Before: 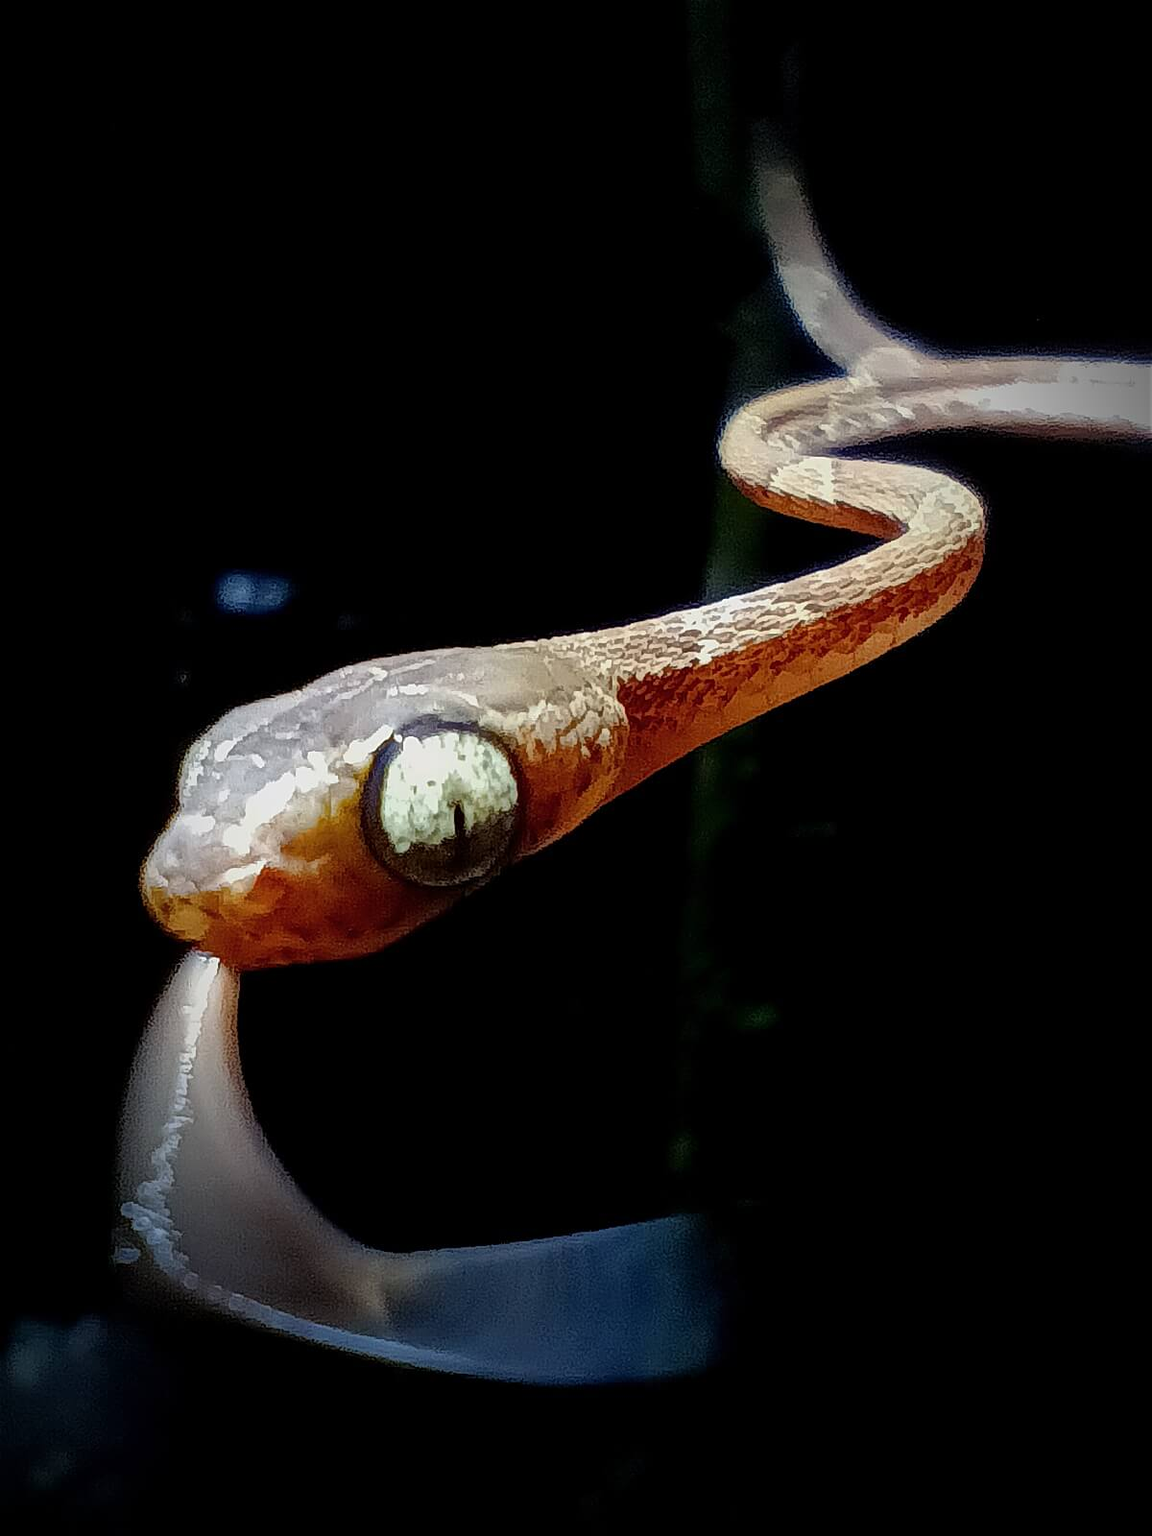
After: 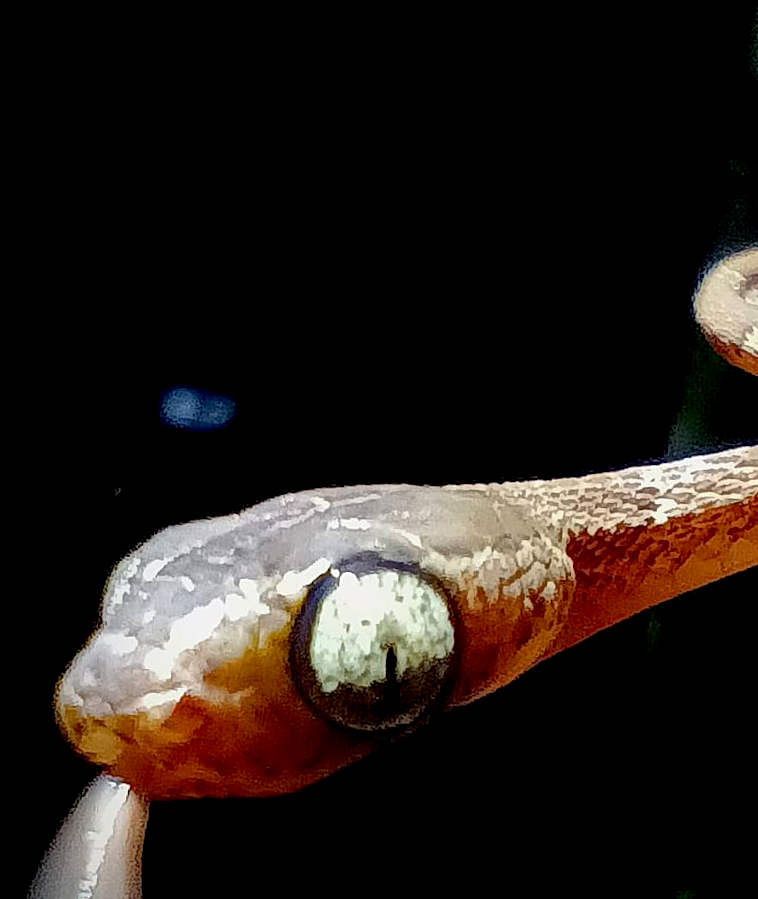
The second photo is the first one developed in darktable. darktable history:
exposure: black level correction 0.007, exposure 0.159 EV, compensate highlight preservation false
crop and rotate: angle -4.99°, left 2.122%, top 6.945%, right 27.566%, bottom 30.519%
